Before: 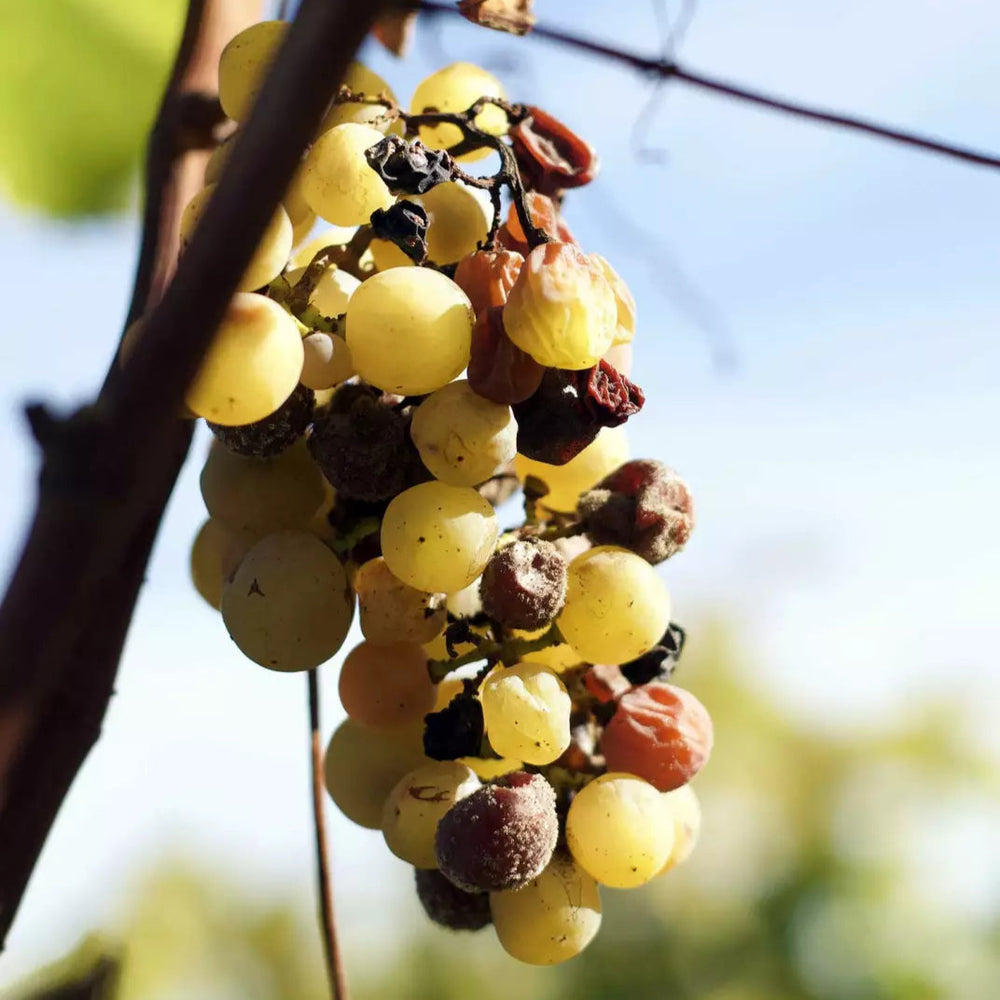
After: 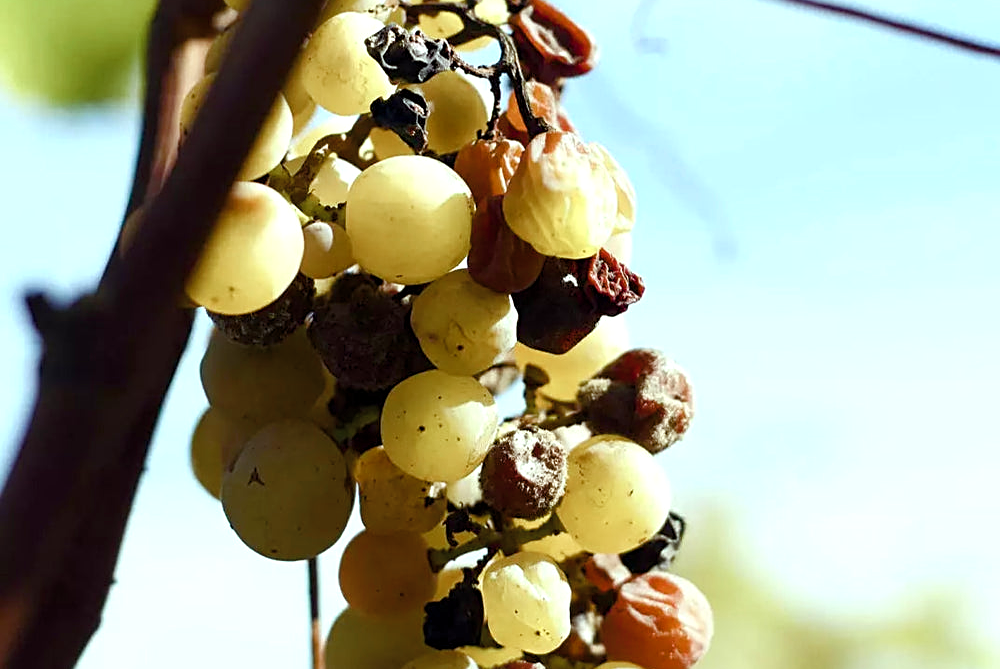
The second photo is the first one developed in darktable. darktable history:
color zones: curves: ch0 [(0, 0.5) (0.143, 0.5) (0.286, 0.5) (0.429, 0.504) (0.571, 0.5) (0.714, 0.509) (0.857, 0.5) (1, 0.5)]; ch1 [(0, 0.425) (0.143, 0.425) (0.286, 0.375) (0.429, 0.405) (0.571, 0.5) (0.714, 0.47) (0.857, 0.425) (1, 0.435)]; ch2 [(0, 0.5) (0.143, 0.5) (0.286, 0.5) (0.429, 0.517) (0.571, 0.5) (0.714, 0.51) (0.857, 0.5) (1, 0.5)]
sharpen: amount 0.497
crop: top 11.13%, bottom 21.947%
color balance rgb: shadows lift › hue 87.33°, highlights gain › luminance 19.828%, highlights gain › chroma 2.649%, highlights gain › hue 176.92°, perceptual saturation grading › global saturation 19.553%, perceptual saturation grading › highlights -24.715%, perceptual saturation grading › shadows 50.088%
